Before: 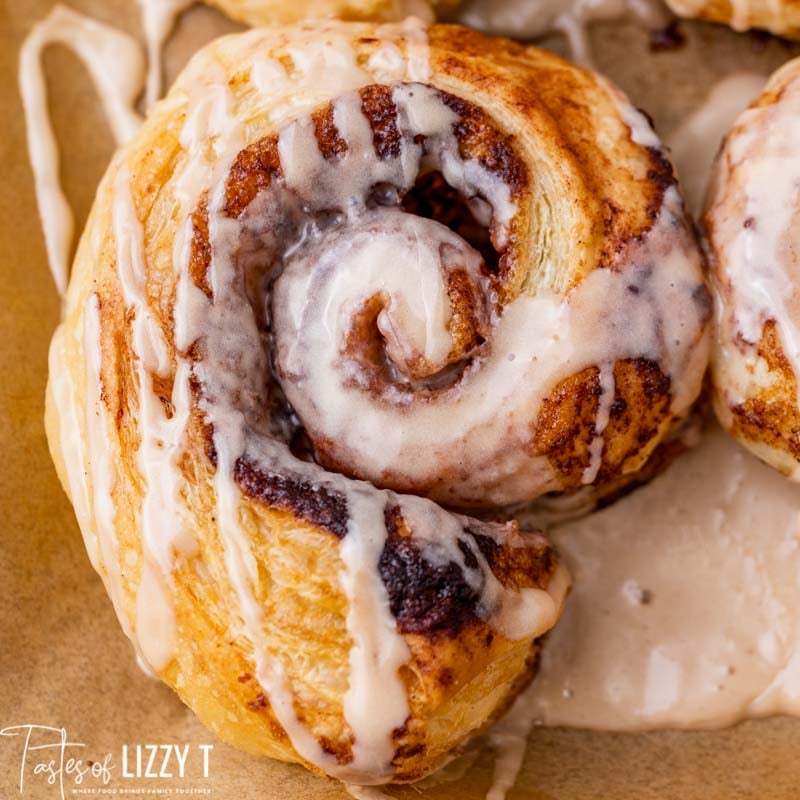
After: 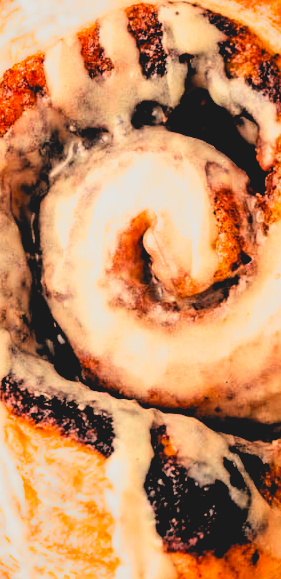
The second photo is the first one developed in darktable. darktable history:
white balance: red 1.08, blue 0.791
contrast brightness saturation: contrast -0.19, saturation 0.19
tone equalizer: -8 EV -0.417 EV, -7 EV -0.389 EV, -6 EV -0.333 EV, -5 EV -0.222 EV, -3 EV 0.222 EV, -2 EV 0.333 EV, -1 EV 0.389 EV, +0 EV 0.417 EV, edges refinement/feathering 500, mask exposure compensation -1.57 EV, preserve details no
filmic rgb: middle gray luminance 13.55%, black relative exposure -1.97 EV, white relative exposure 3.1 EV, threshold 6 EV, target black luminance 0%, hardness 1.79, latitude 59.23%, contrast 1.728, highlights saturation mix 5%, shadows ↔ highlights balance -37.52%, add noise in highlights 0, color science v3 (2019), use custom middle-gray values true, iterations of high-quality reconstruction 0, contrast in highlights soft, enable highlight reconstruction true
crop and rotate: left 29.476%, top 10.214%, right 35.32%, bottom 17.333%
